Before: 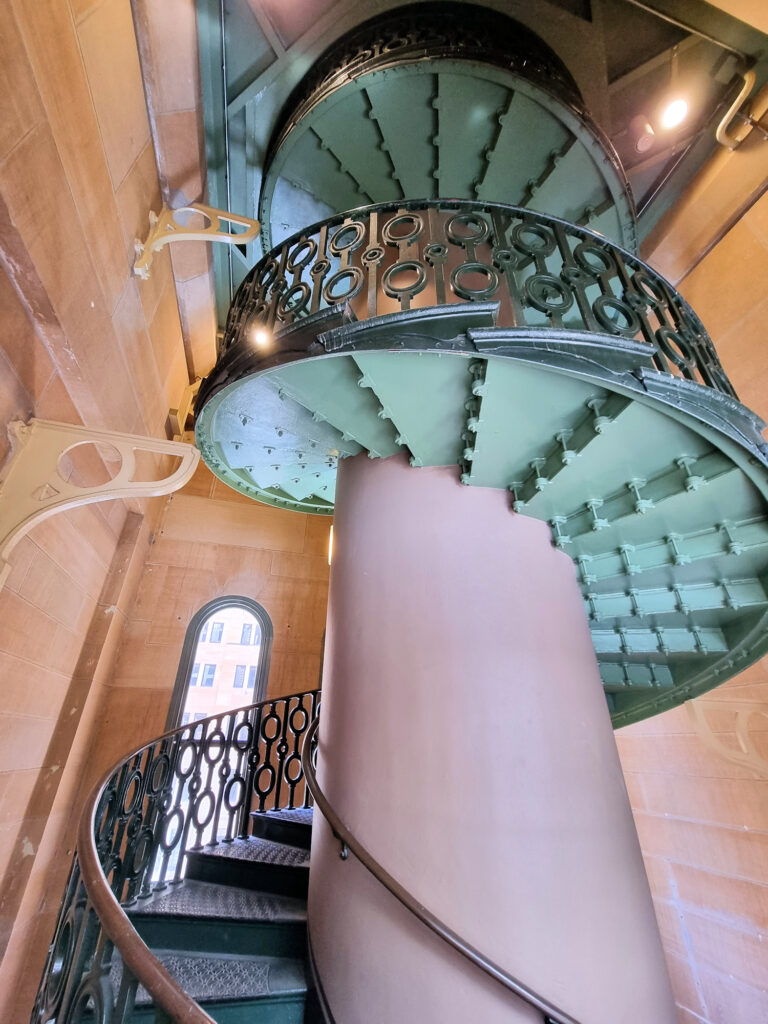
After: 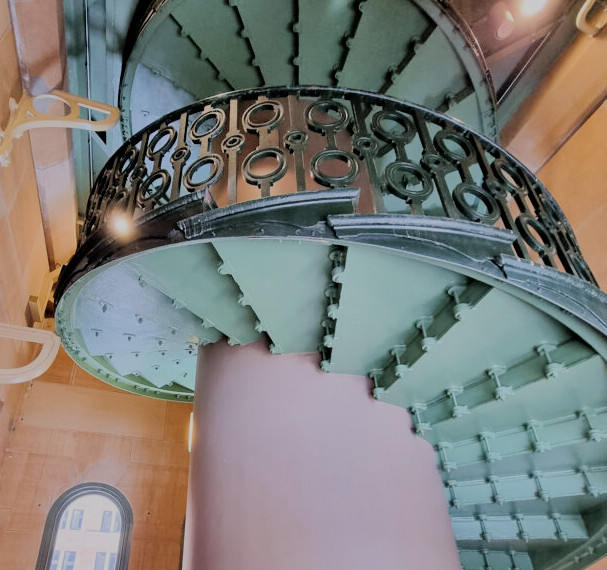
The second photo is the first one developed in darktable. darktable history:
crop: left 18.283%, top 11.069%, right 2.569%, bottom 33.237%
filmic rgb: black relative exposure -6.13 EV, white relative exposure 6.95 EV, hardness 2.26
shadows and highlights: soften with gaussian
